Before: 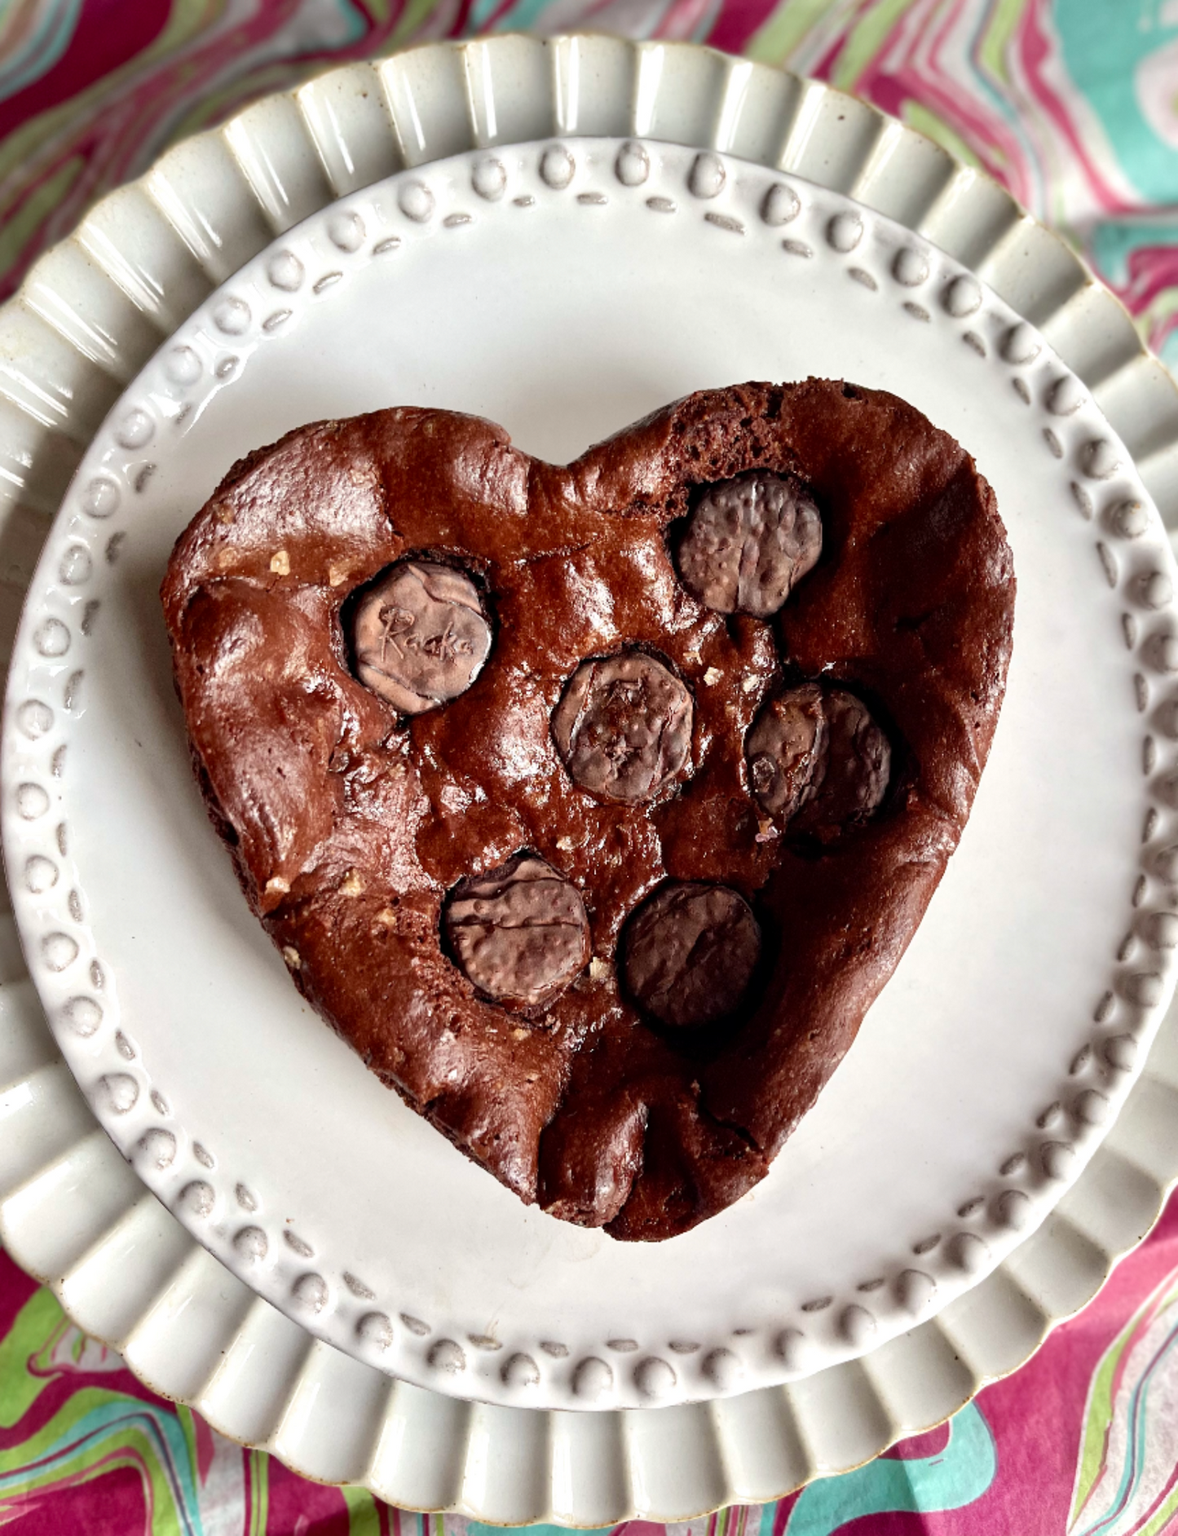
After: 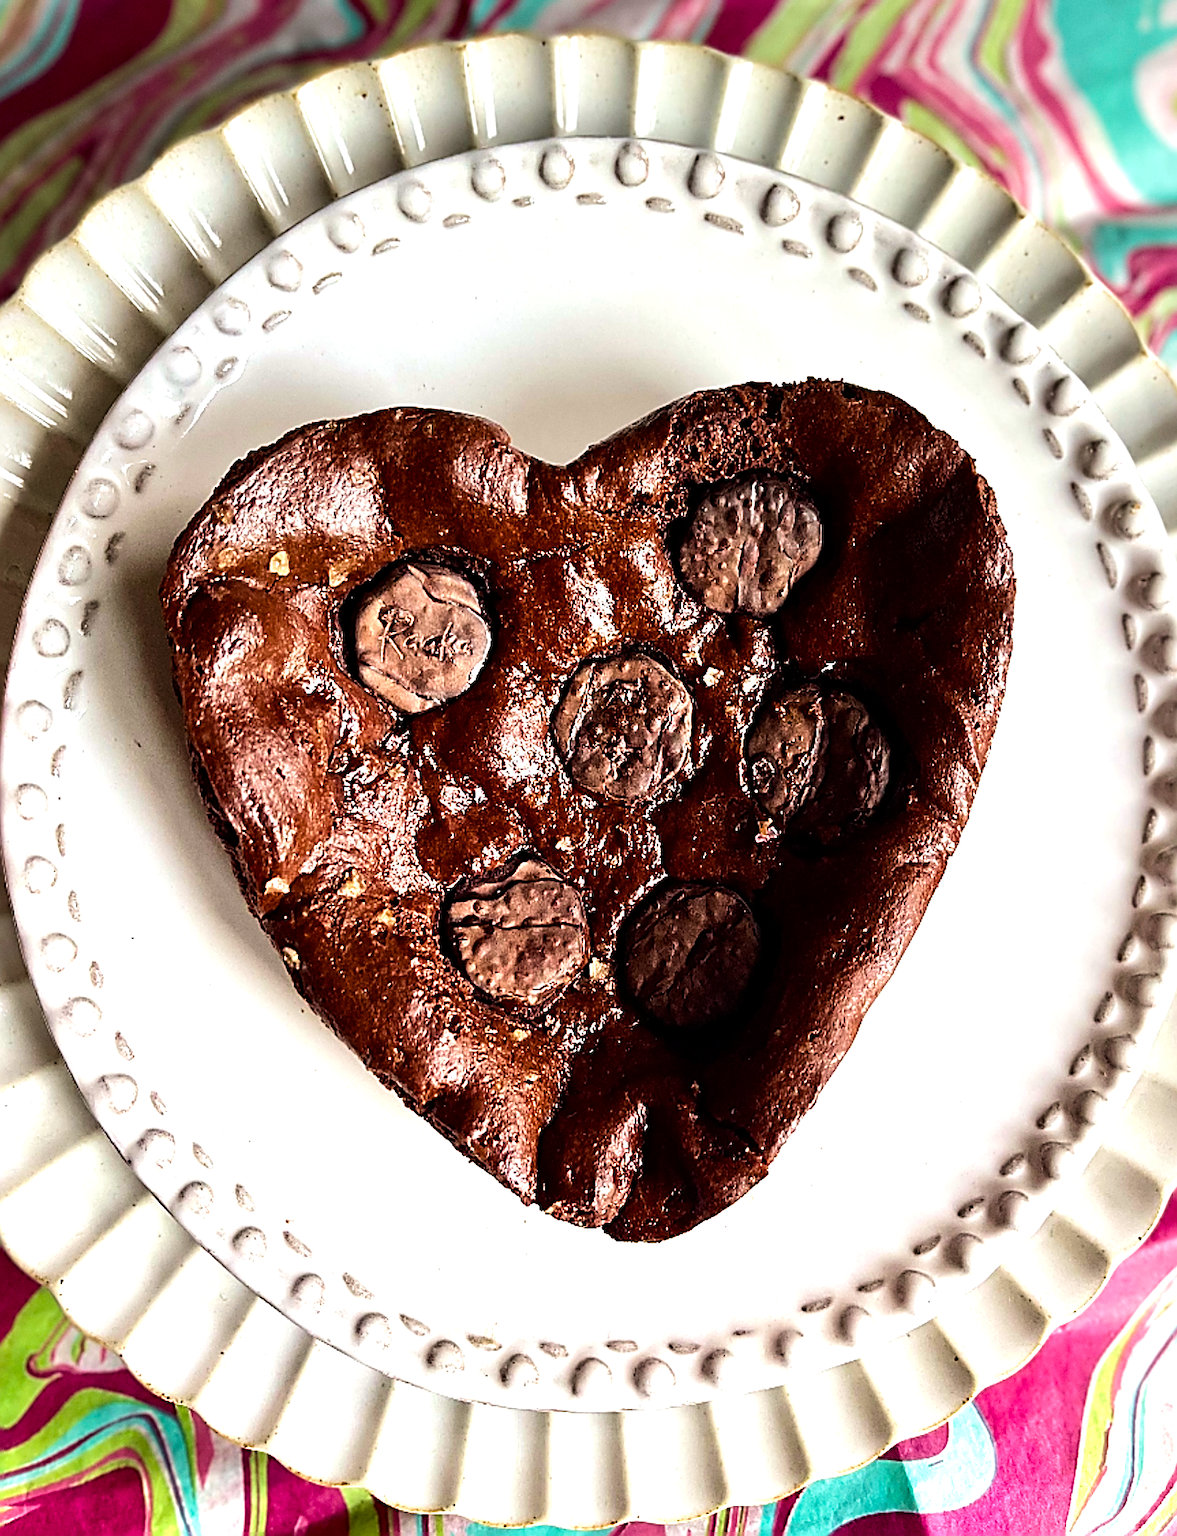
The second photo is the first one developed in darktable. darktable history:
velvia: on, module defaults
crop and rotate: left 0.126%
tone equalizer: -8 EV -0.75 EV, -7 EV -0.7 EV, -6 EV -0.6 EV, -5 EV -0.4 EV, -3 EV 0.4 EV, -2 EV 0.6 EV, -1 EV 0.7 EV, +0 EV 0.75 EV, edges refinement/feathering 500, mask exposure compensation -1.57 EV, preserve details no
graduated density: rotation -0.352°, offset 57.64
color balance rgb: perceptual saturation grading › global saturation 20%, global vibrance 20%
exposure: exposure 0.2 EV, compensate highlight preservation false
grain: coarseness 0.09 ISO, strength 10%
sharpen: amount 1.861
